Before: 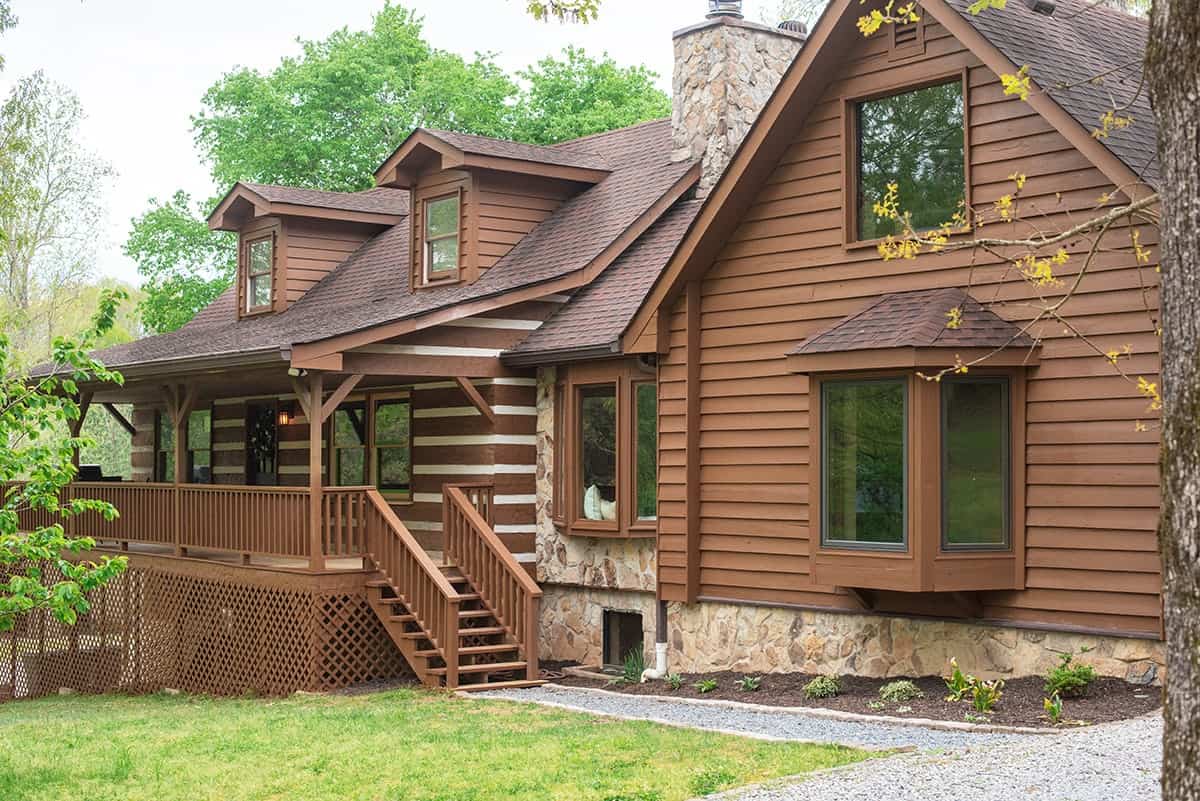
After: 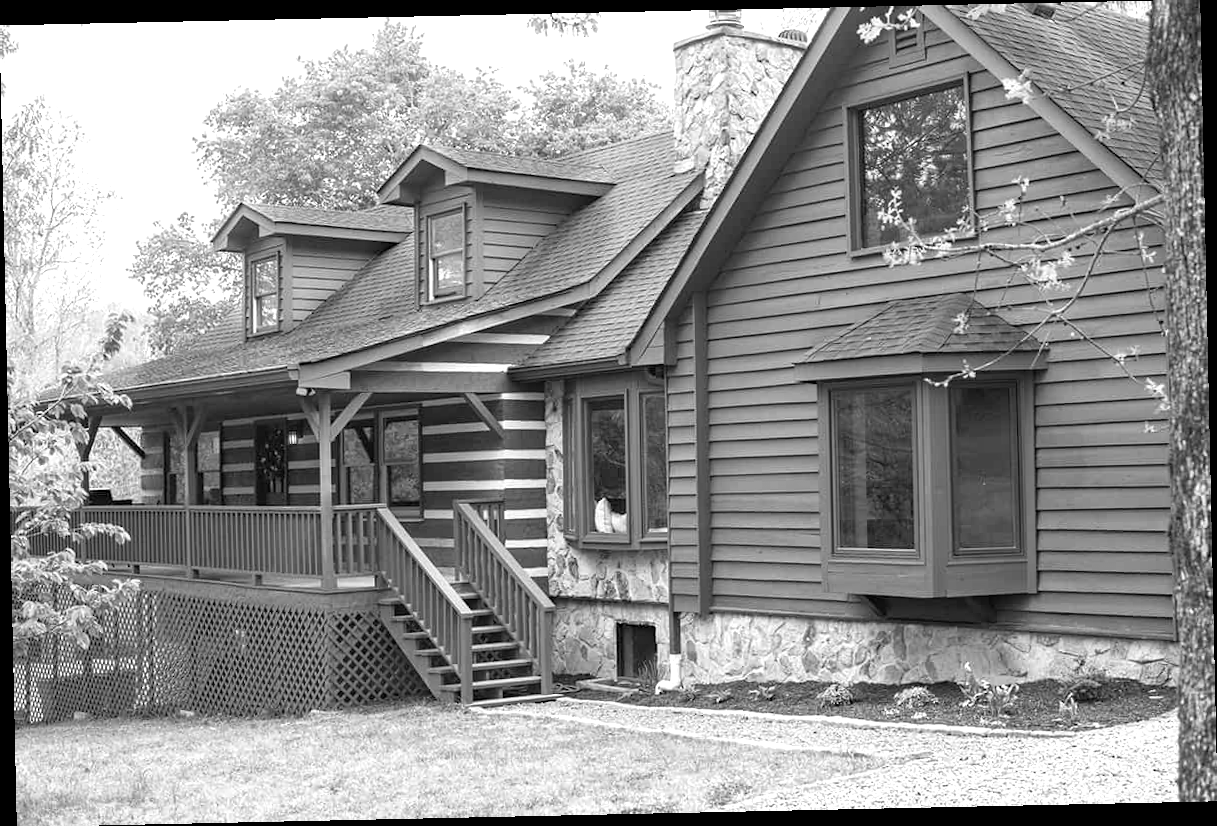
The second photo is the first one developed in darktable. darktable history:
exposure: exposure 0.515 EV, compensate highlight preservation false
rotate and perspective: rotation -1.24°, automatic cropping off
haze removal: compatibility mode true, adaptive false
monochrome: on, module defaults
